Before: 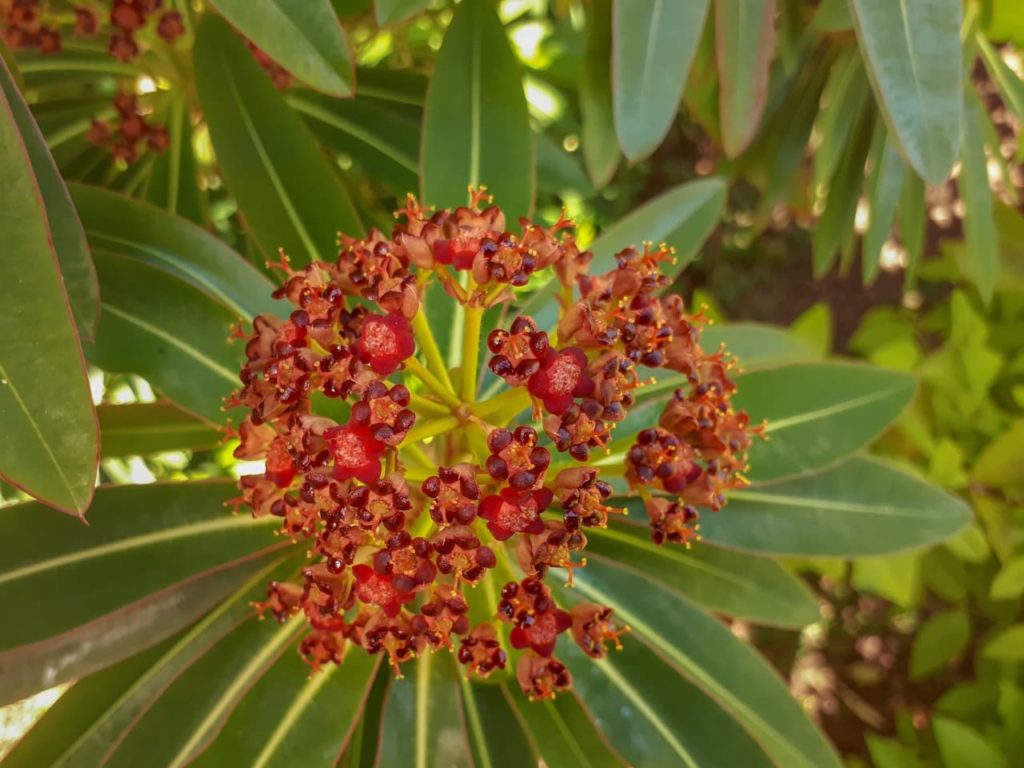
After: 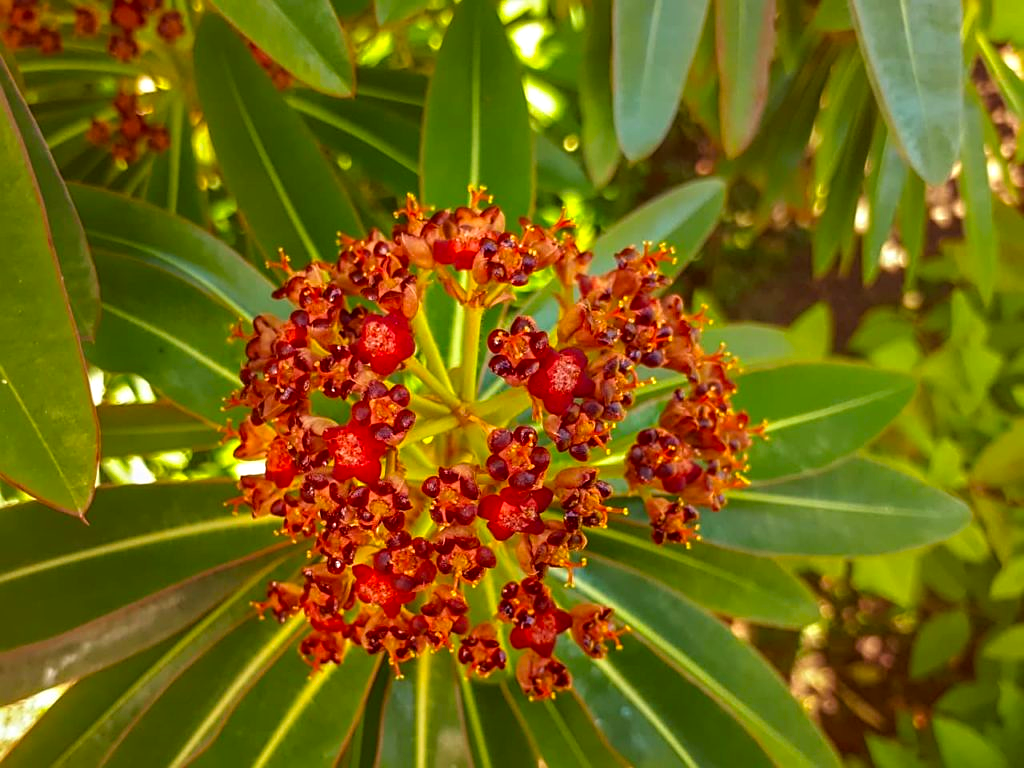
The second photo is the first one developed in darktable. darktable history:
color balance: lift [1, 1.001, 0.999, 1.001], gamma [1, 1.004, 1.007, 0.993], gain [1, 0.991, 0.987, 1.013], contrast 10%, output saturation 120%
sharpen: on, module defaults
exposure: exposure 0.128 EV, compensate highlight preservation false
